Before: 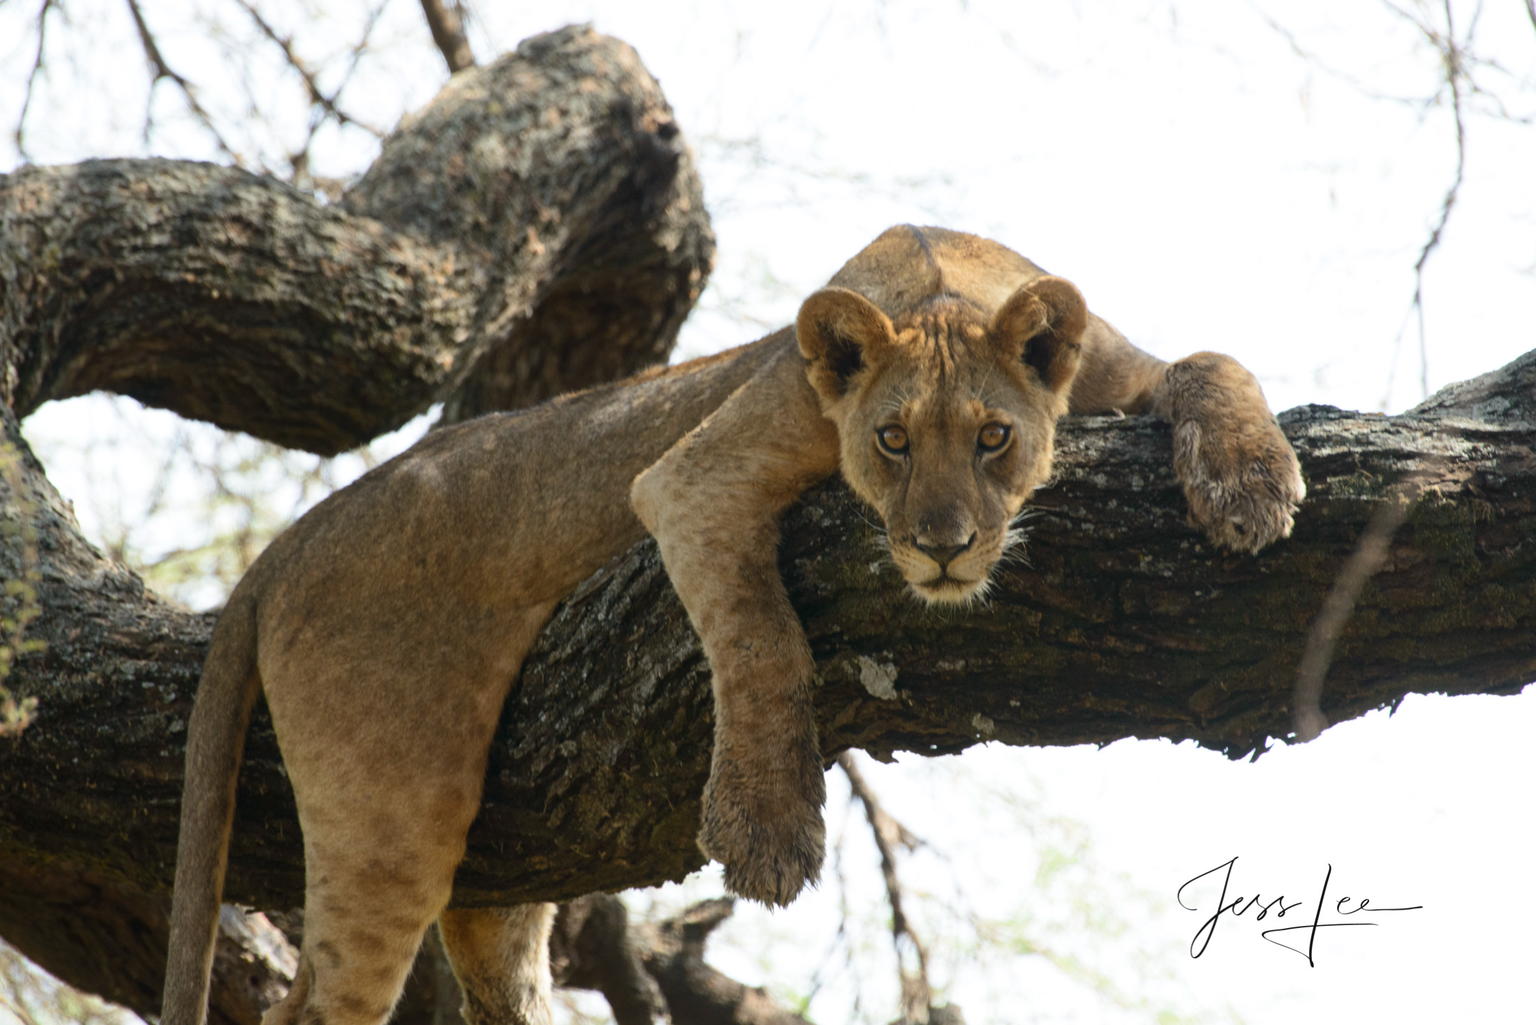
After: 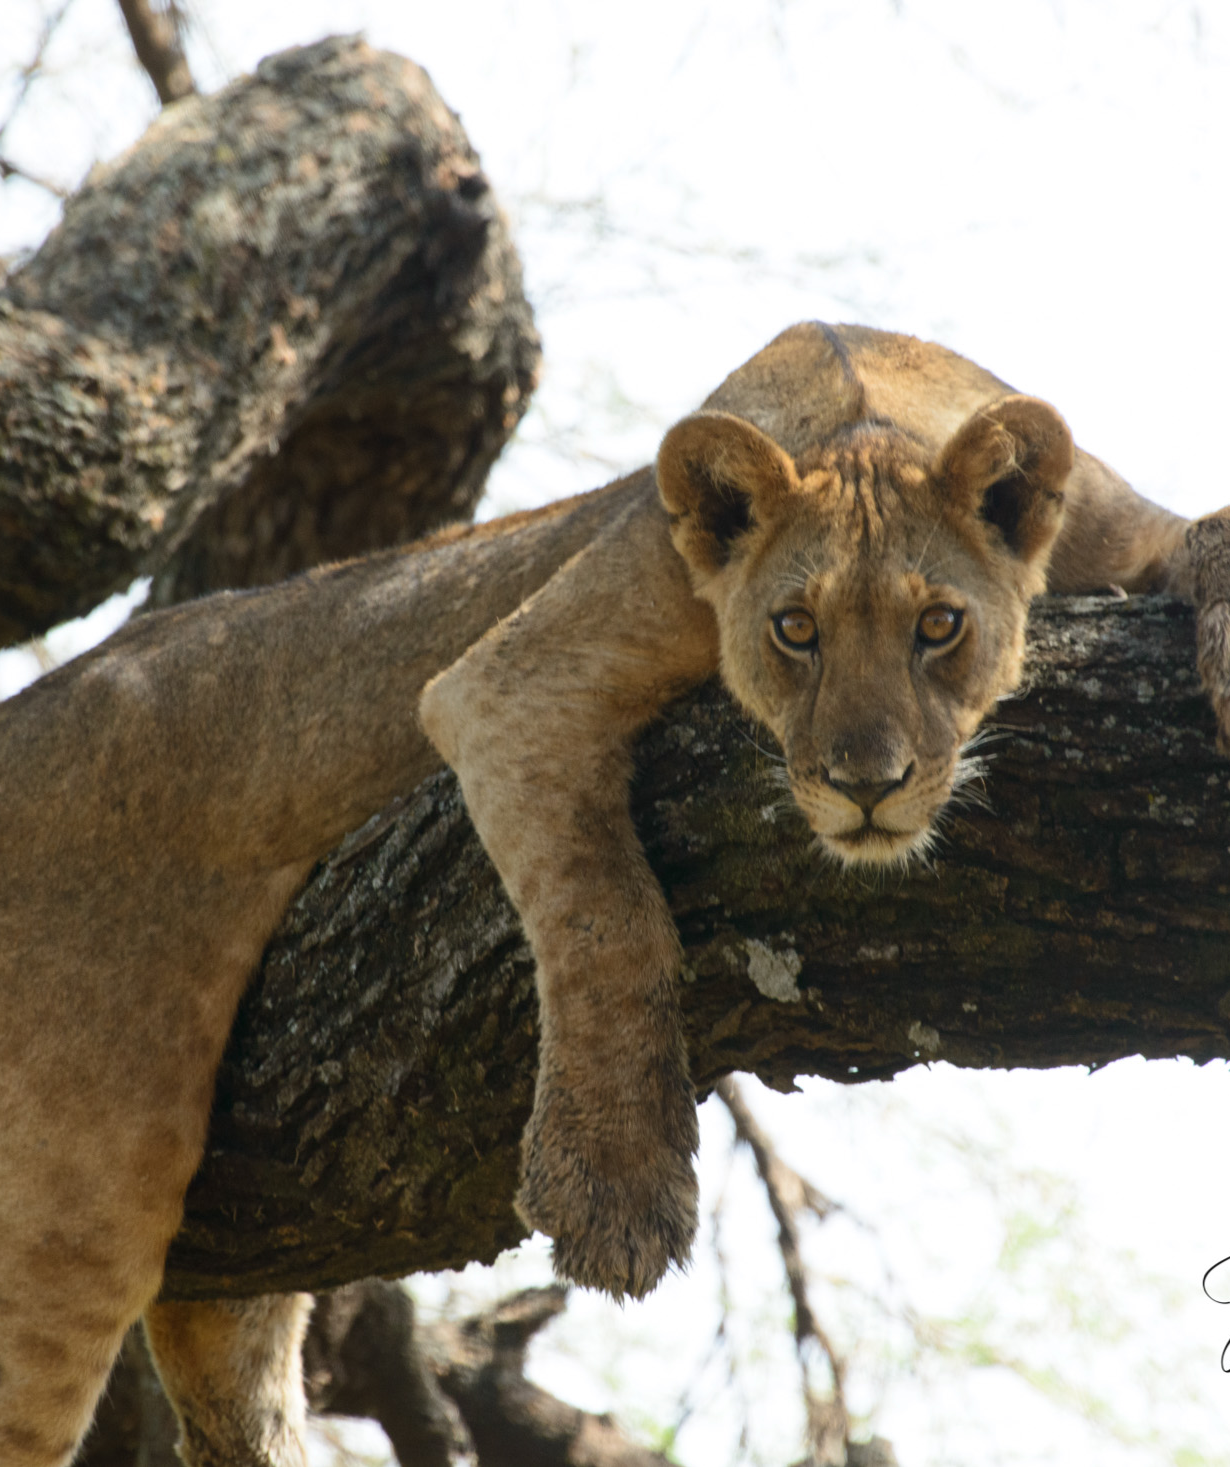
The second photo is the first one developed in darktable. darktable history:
crop: left 22.031%, right 22.052%, bottom 0.001%
